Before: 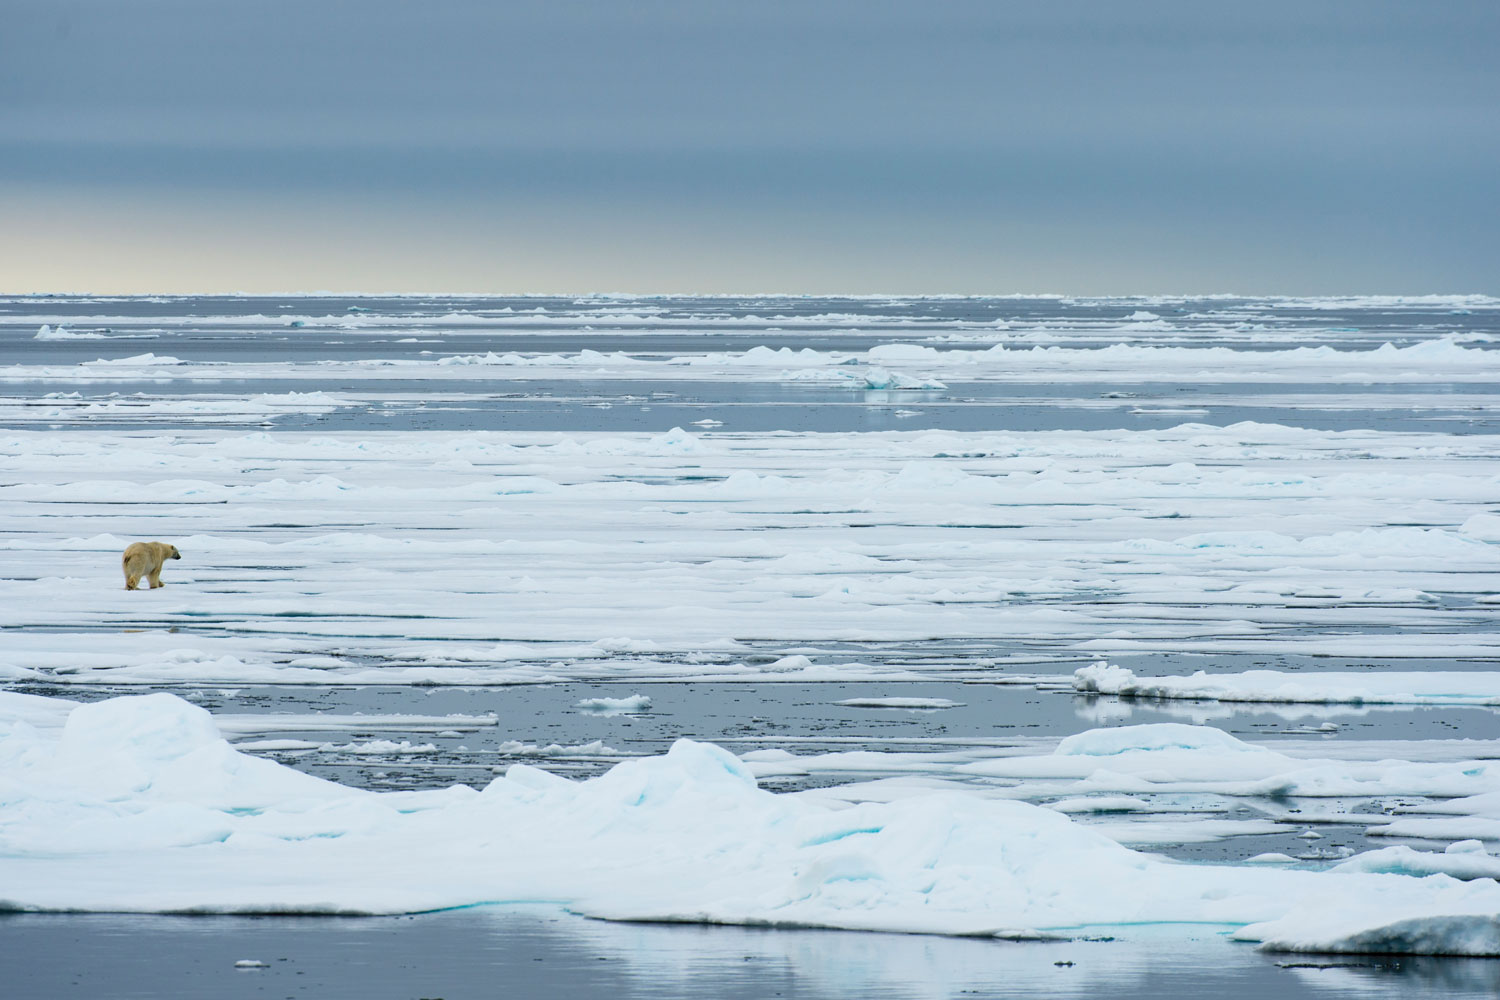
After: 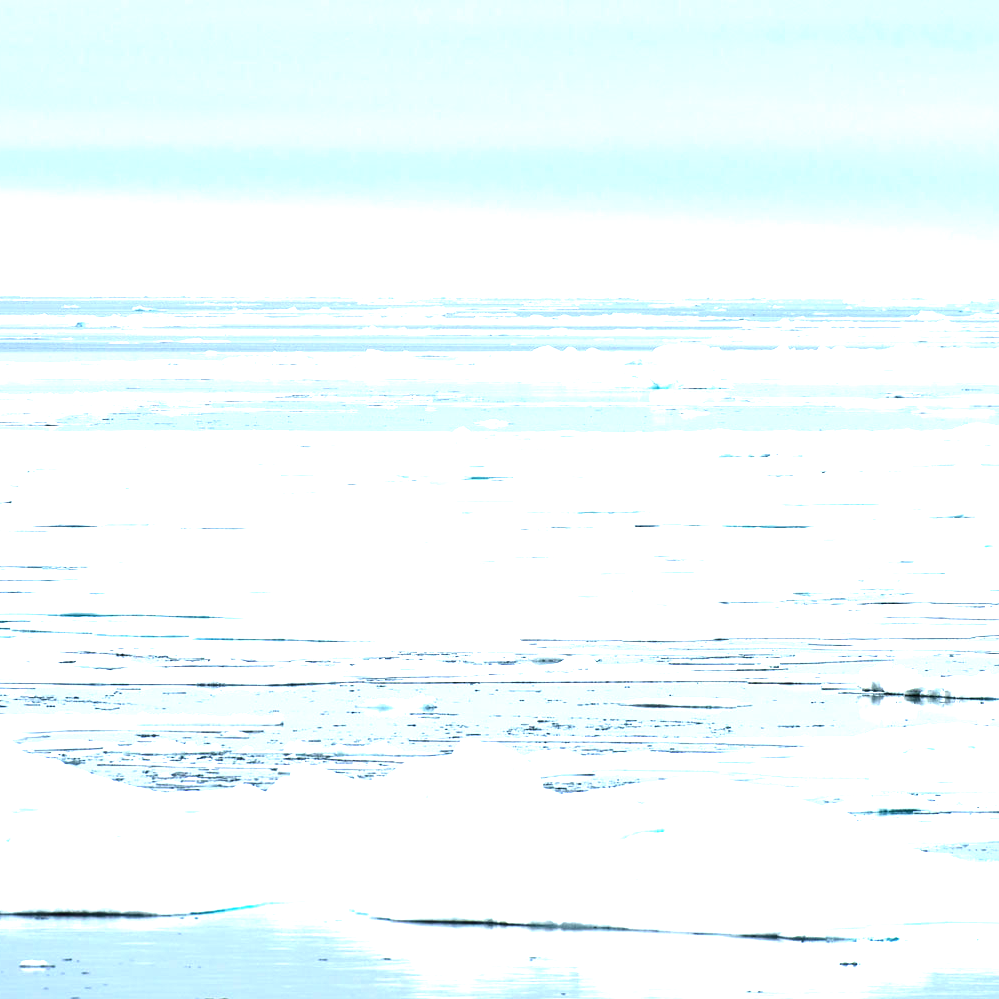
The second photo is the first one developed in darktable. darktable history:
tone equalizer: -8 EV -0.75 EV, -7 EV -0.7 EV, -6 EV -0.6 EV, -5 EV -0.4 EV, -3 EV 0.4 EV, -2 EV 0.6 EV, -1 EV 0.7 EV, +0 EV 0.75 EV, edges refinement/feathering 500, mask exposure compensation -1.57 EV, preserve details no
exposure: black level correction 0, exposure 1.388 EV, compensate exposure bias true, compensate highlight preservation false
crop and rotate: left 14.436%, right 18.898%
